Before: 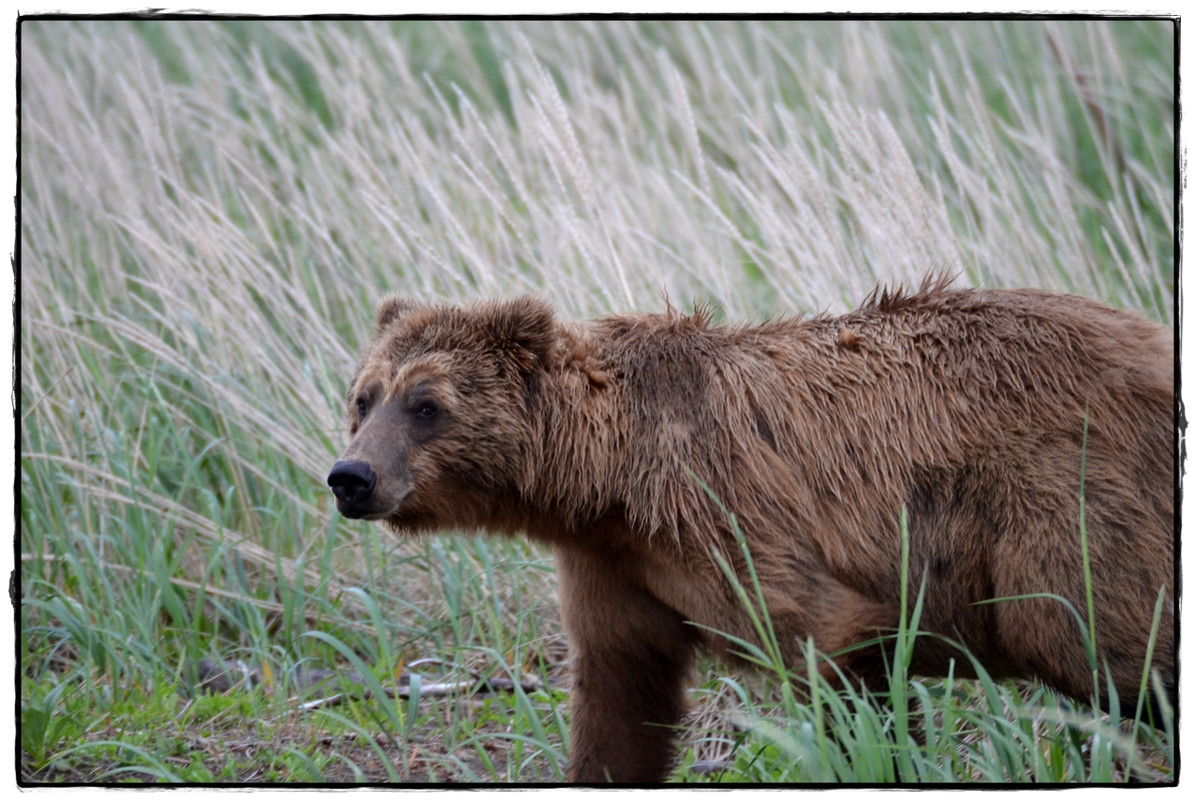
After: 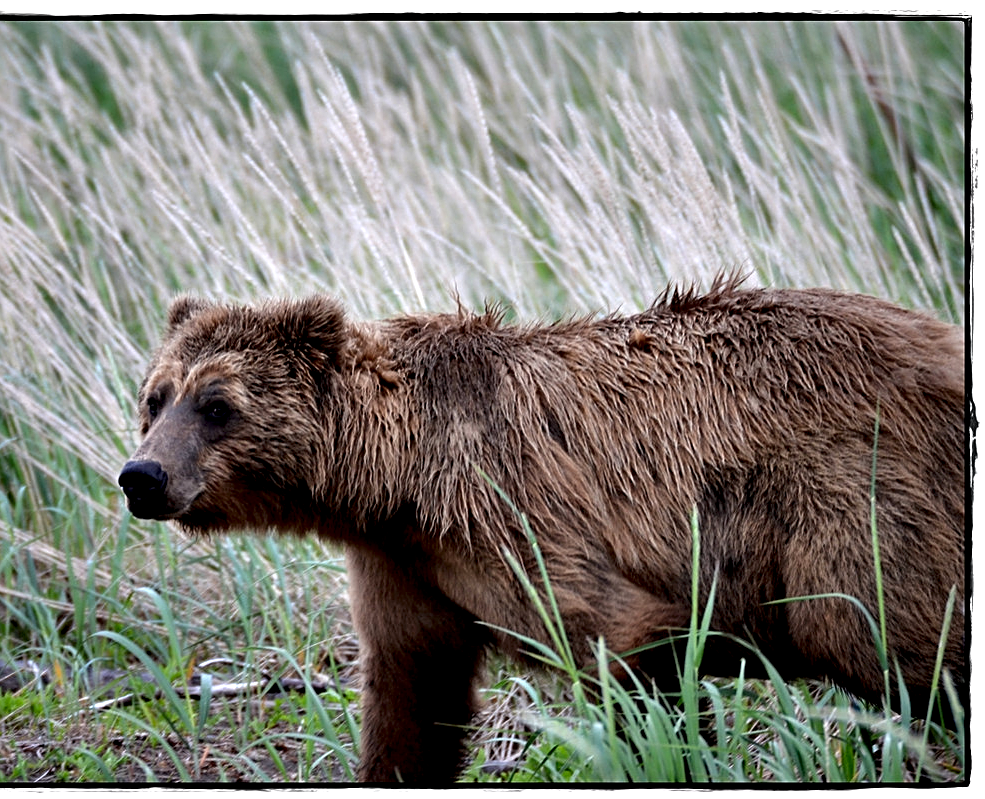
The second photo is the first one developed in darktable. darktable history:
sharpen: on, module defaults
contrast equalizer: octaves 7, y [[0.6 ×6], [0.55 ×6], [0 ×6], [0 ×6], [0 ×6]]
crop: left 17.539%, bottom 0.025%
